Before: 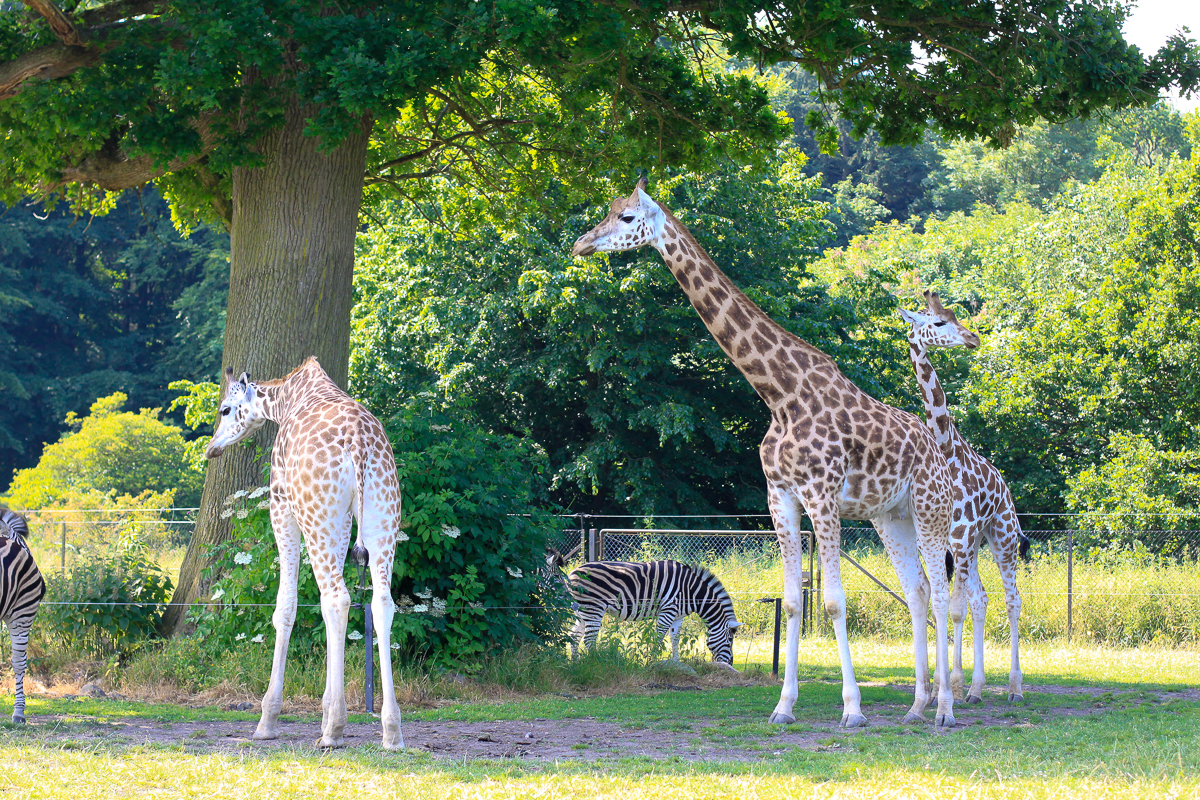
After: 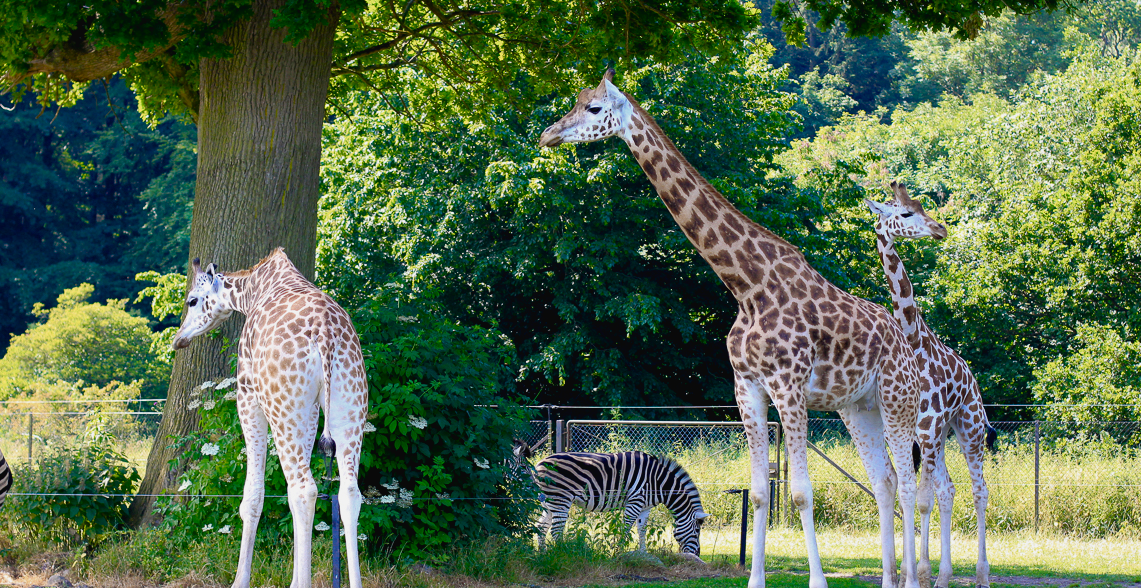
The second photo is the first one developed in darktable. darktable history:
crop and rotate: left 2.766%, top 13.698%, right 2.127%, bottom 12.722%
color balance rgb: global offset › luminance 0.476%, linear chroma grading › shadows 19.242%, linear chroma grading › highlights 3.394%, linear chroma grading › mid-tones 9.793%, perceptual saturation grading › global saturation 20%, perceptual saturation grading › highlights -50.343%, perceptual saturation grading › shadows 30.149%, contrast 14.636%
exposure: black level correction 0.011, exposure -0.479 EV, compensate highlight preservation false
